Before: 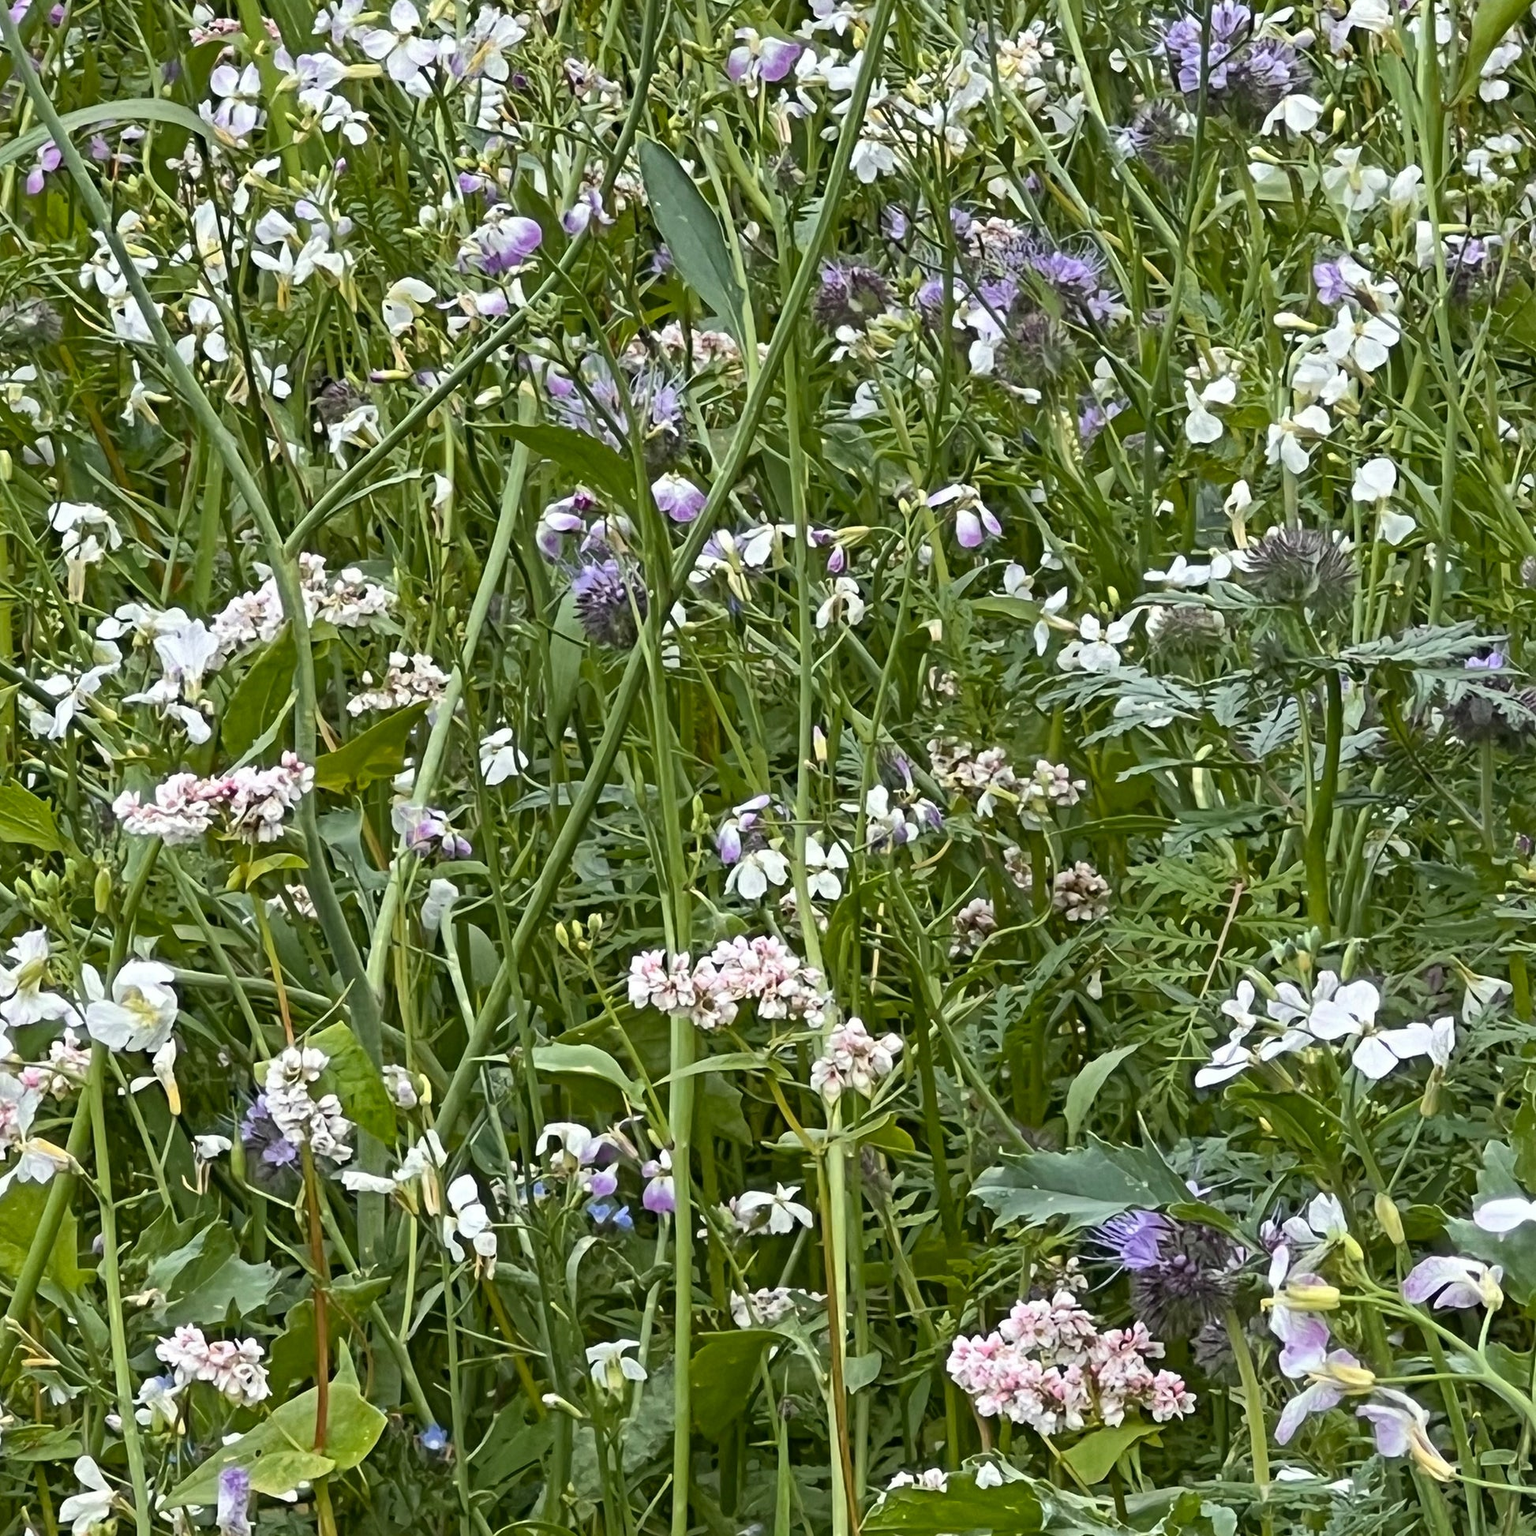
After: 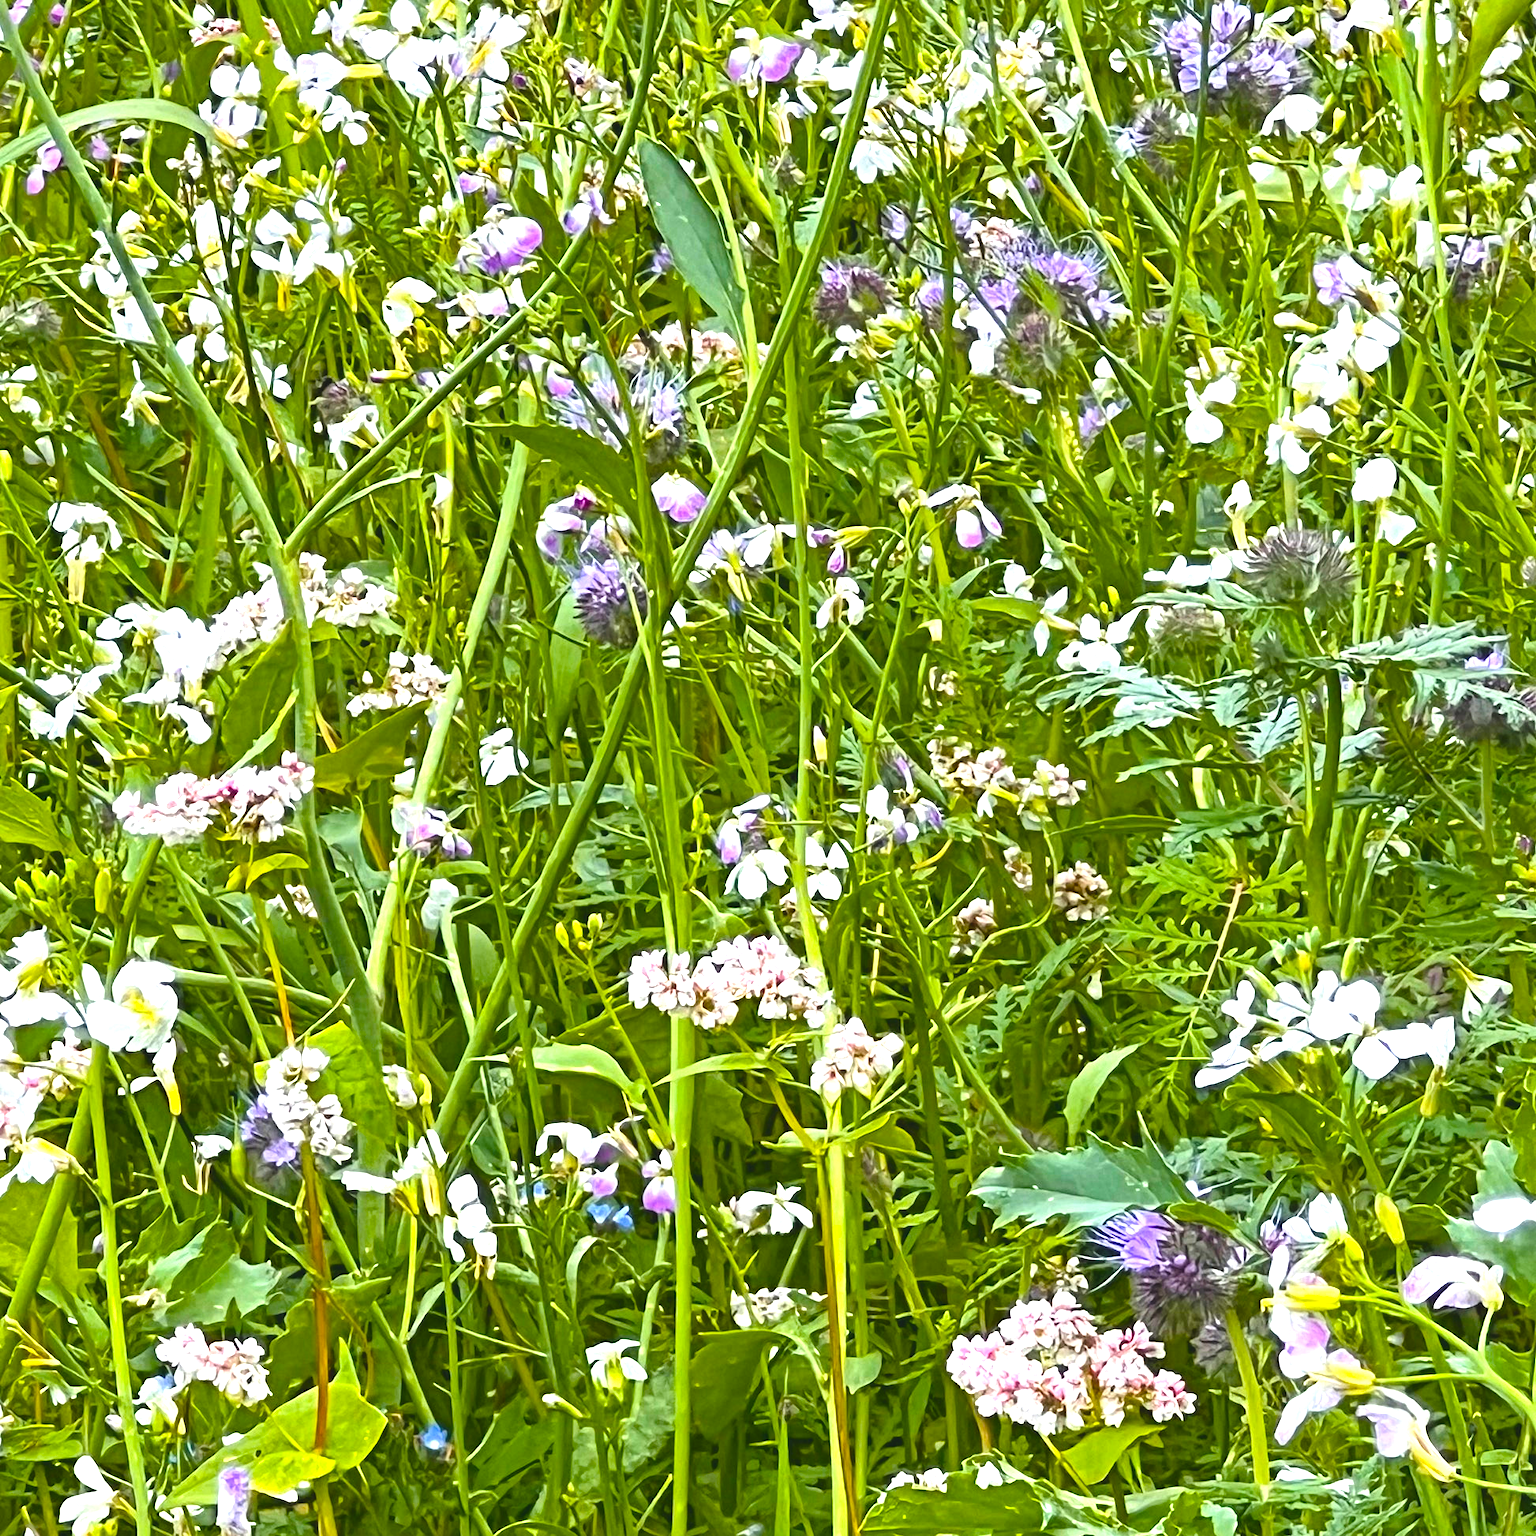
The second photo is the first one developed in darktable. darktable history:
exposure: black level correction -0.005, exposure 1 EV, compensate highlight preservation false
rotate and perspective: crop left 0, crop top 0
color balance rgb: linear chroma grading › global chroma 23.15%, perceptual saturation grading › global saturation 28.7%, perceptual saturation grading › mid-tones 12.04%, perceptual saturation grading › shadows 10.19%, global vibrance 22.22%
